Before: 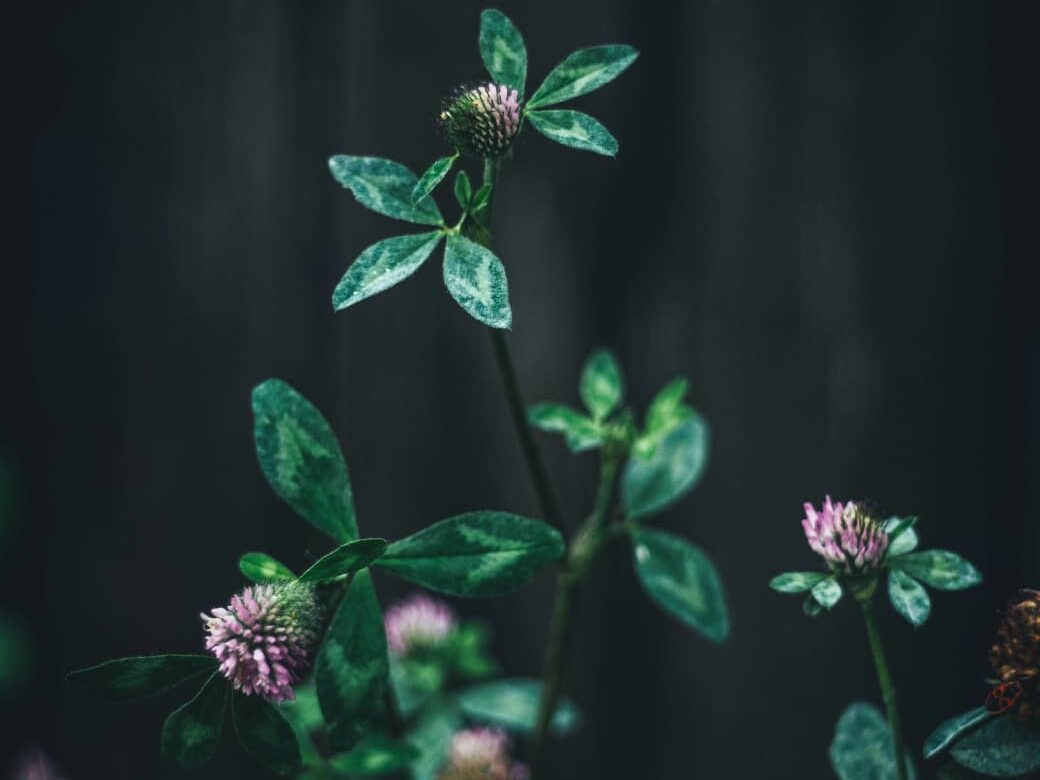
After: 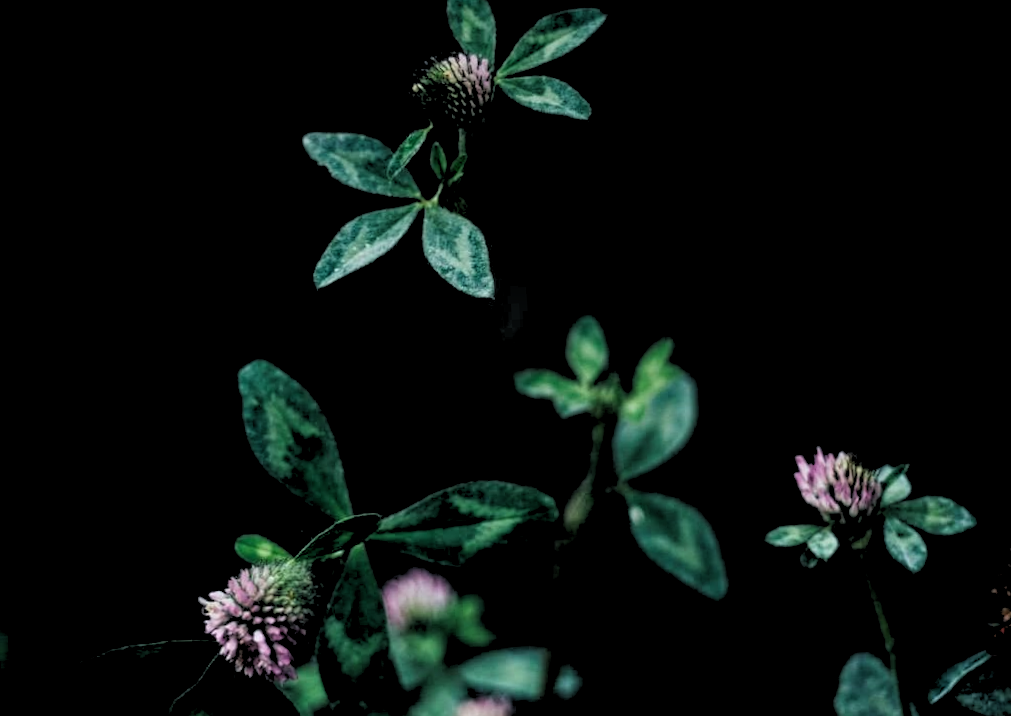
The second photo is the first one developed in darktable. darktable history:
rgb levels: levels [[0.029, 0.461, 0.922], [0, 0.5, 1], [0, 0.5, 1]]
rotate and perspective: rotation -3°, crop left 0.031, crop right 0.968, crop top 0.07, crop bottom 0.93
graduated density: rotation 5.63°, offset 76.9
